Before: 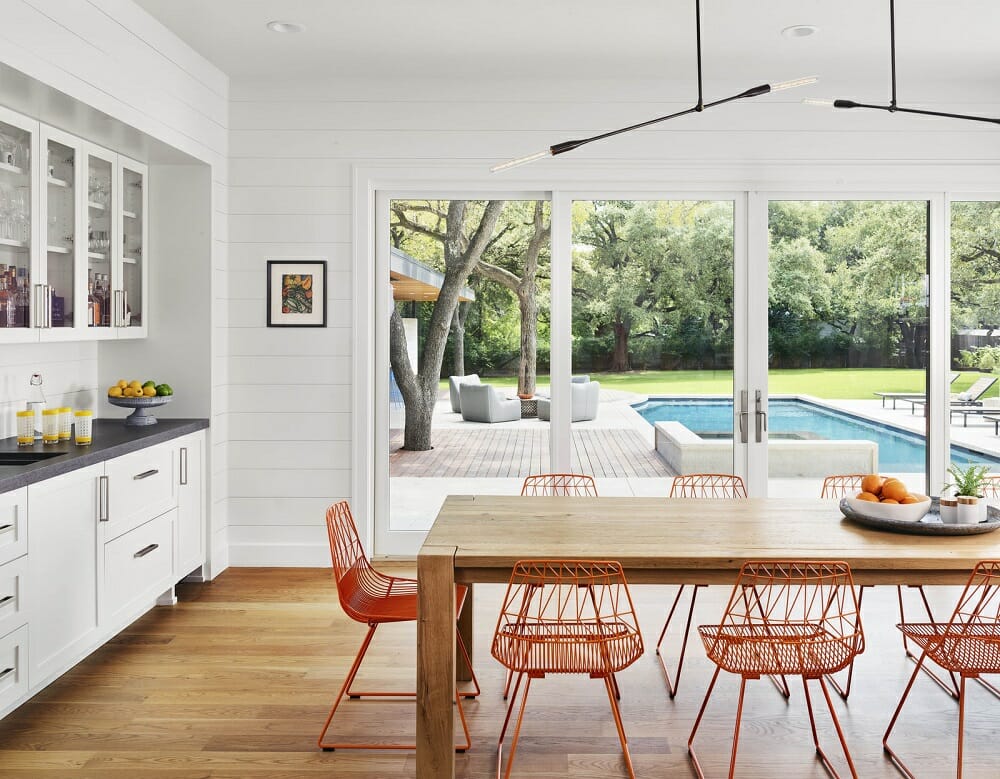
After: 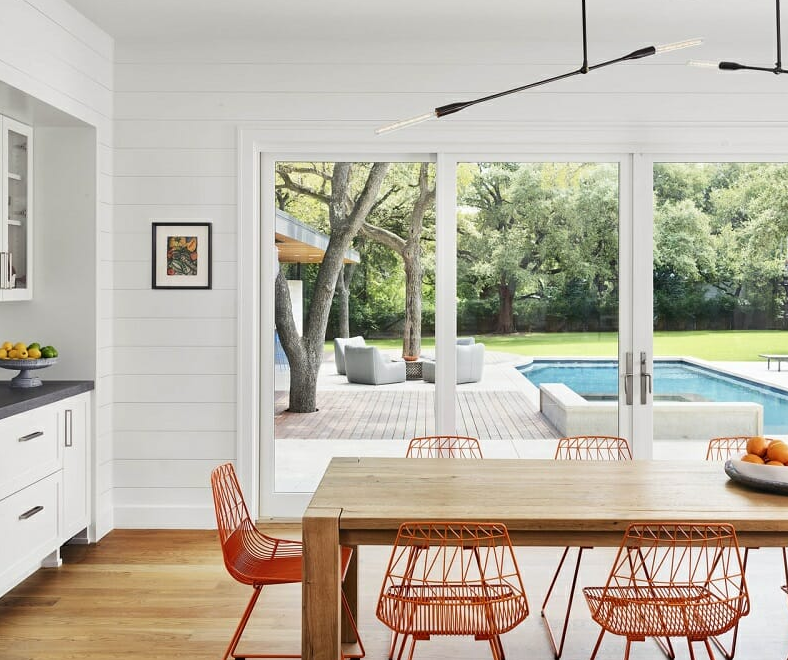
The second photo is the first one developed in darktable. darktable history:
crop: left 11.586%, top 5.006%, right 9.583%, bottom 10.221%
